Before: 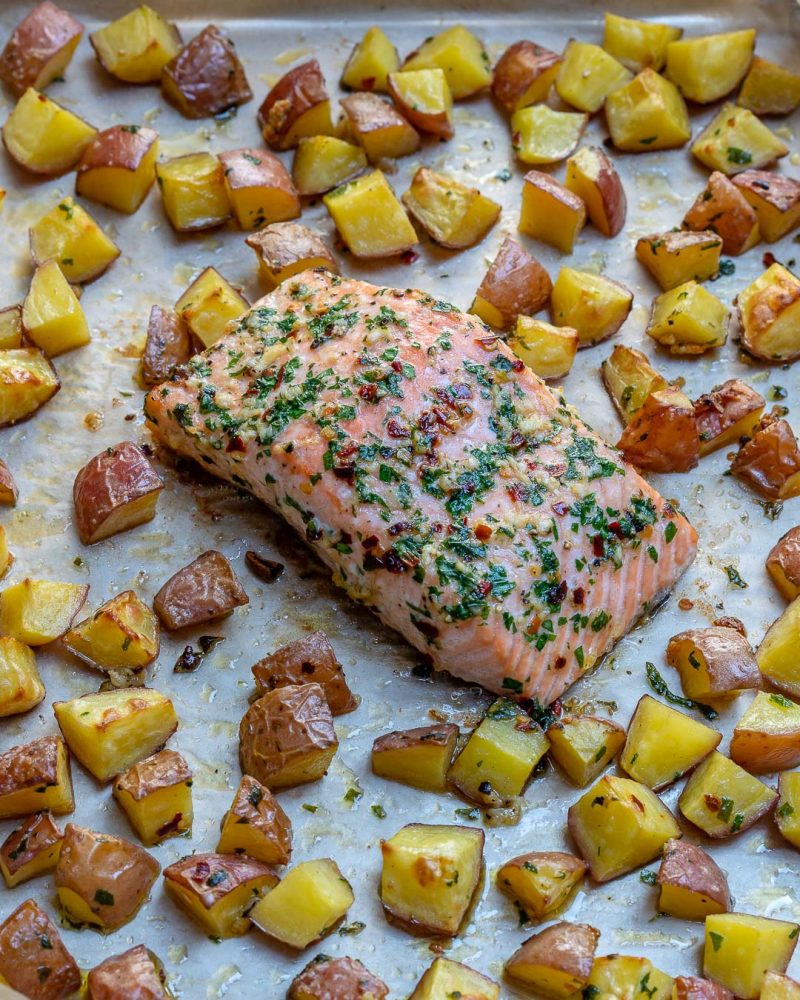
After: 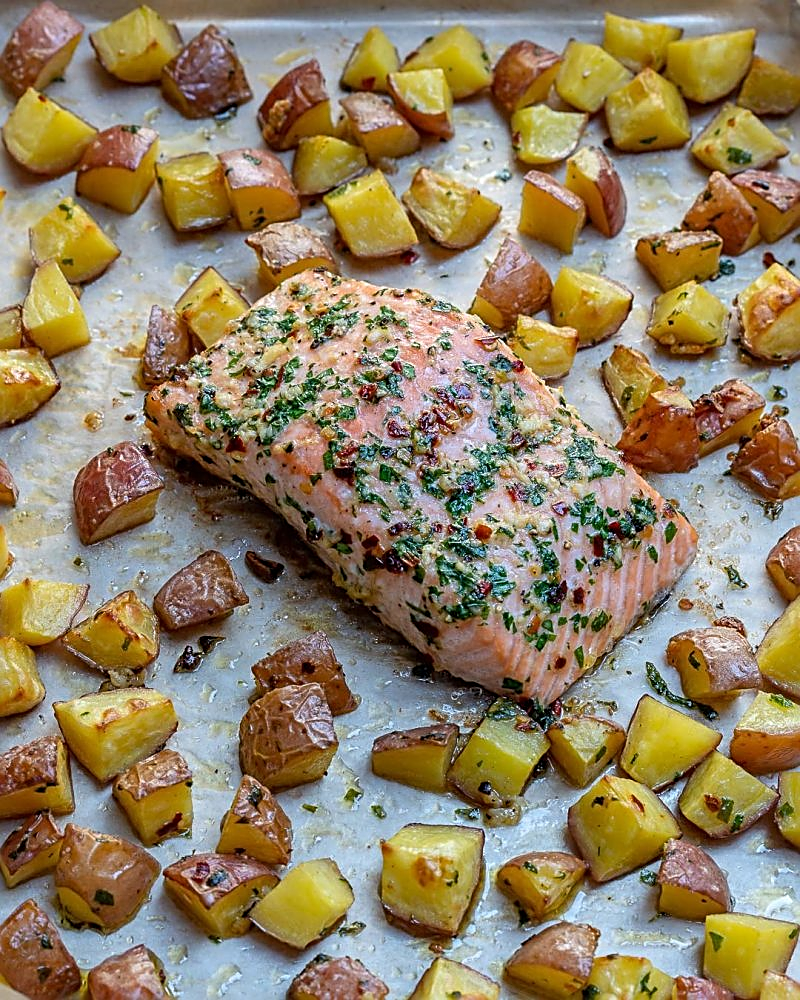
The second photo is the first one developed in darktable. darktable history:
sharpen: amount 0.751
